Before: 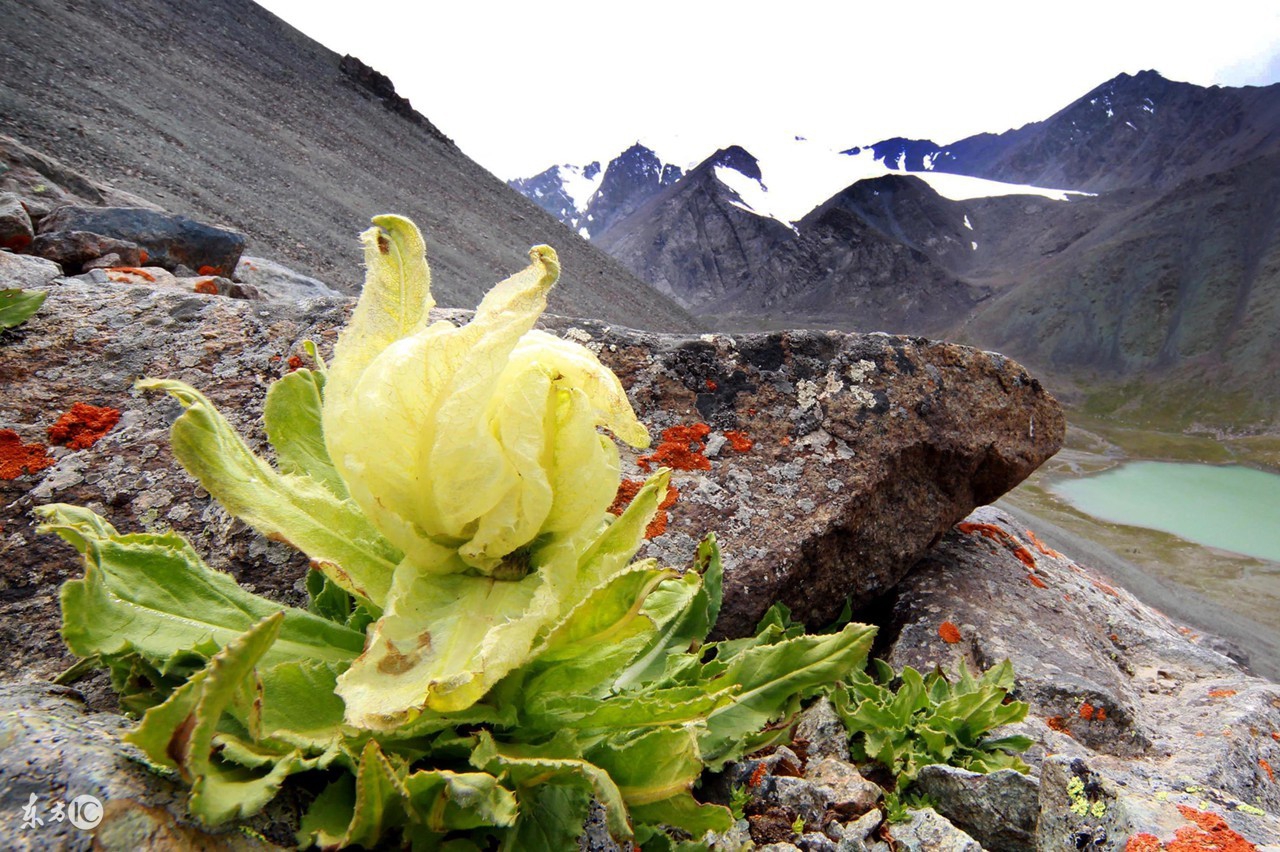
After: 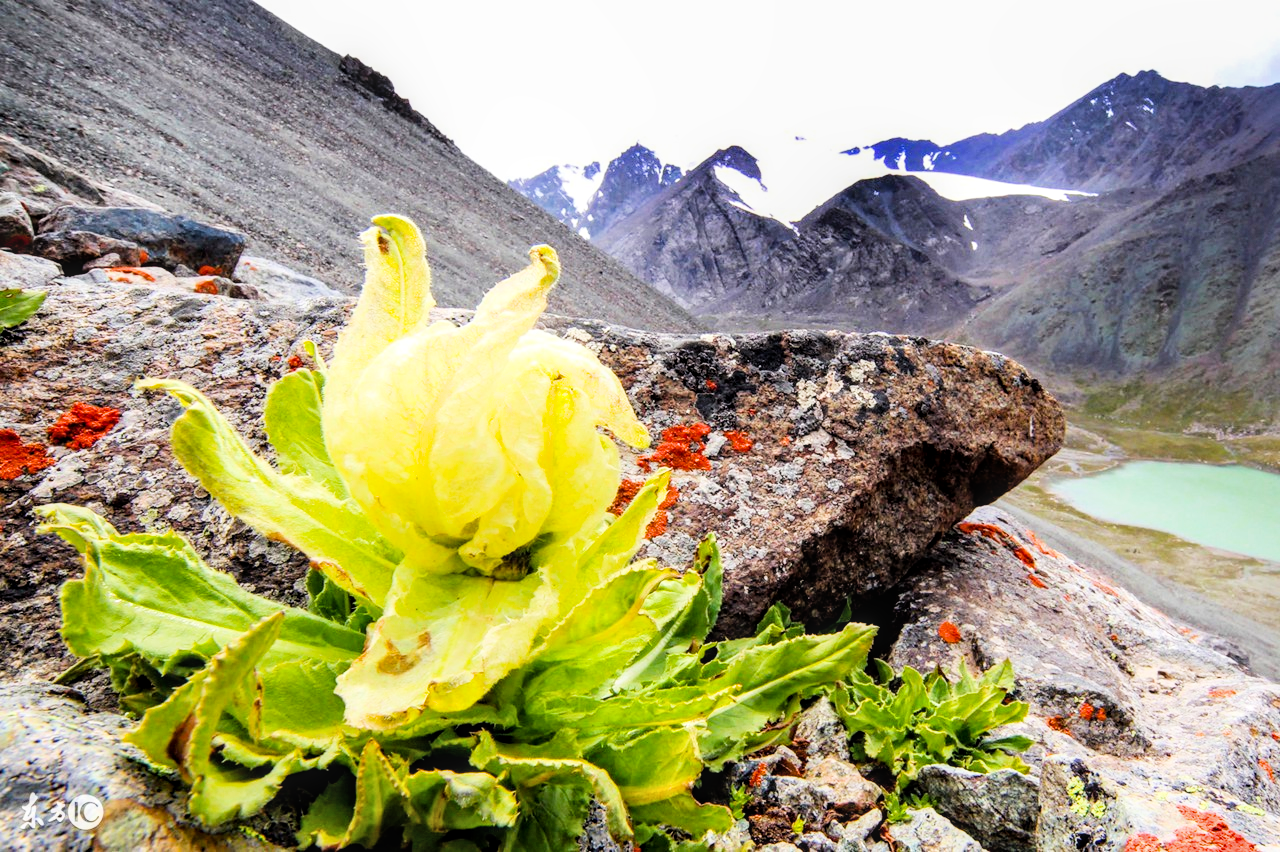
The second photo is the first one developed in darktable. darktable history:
local contrast: on, module defaults
color balance rgb: perceptual saturation grading › global saturation 20%, global vibrance 10%
exposure: black level correction 0, exposure 1 EV, compensate exposure bias true, compensate highlight preservation false
filmic rgb: black relative exposure -7 EV, hardness 3.74, contrast 1.3
